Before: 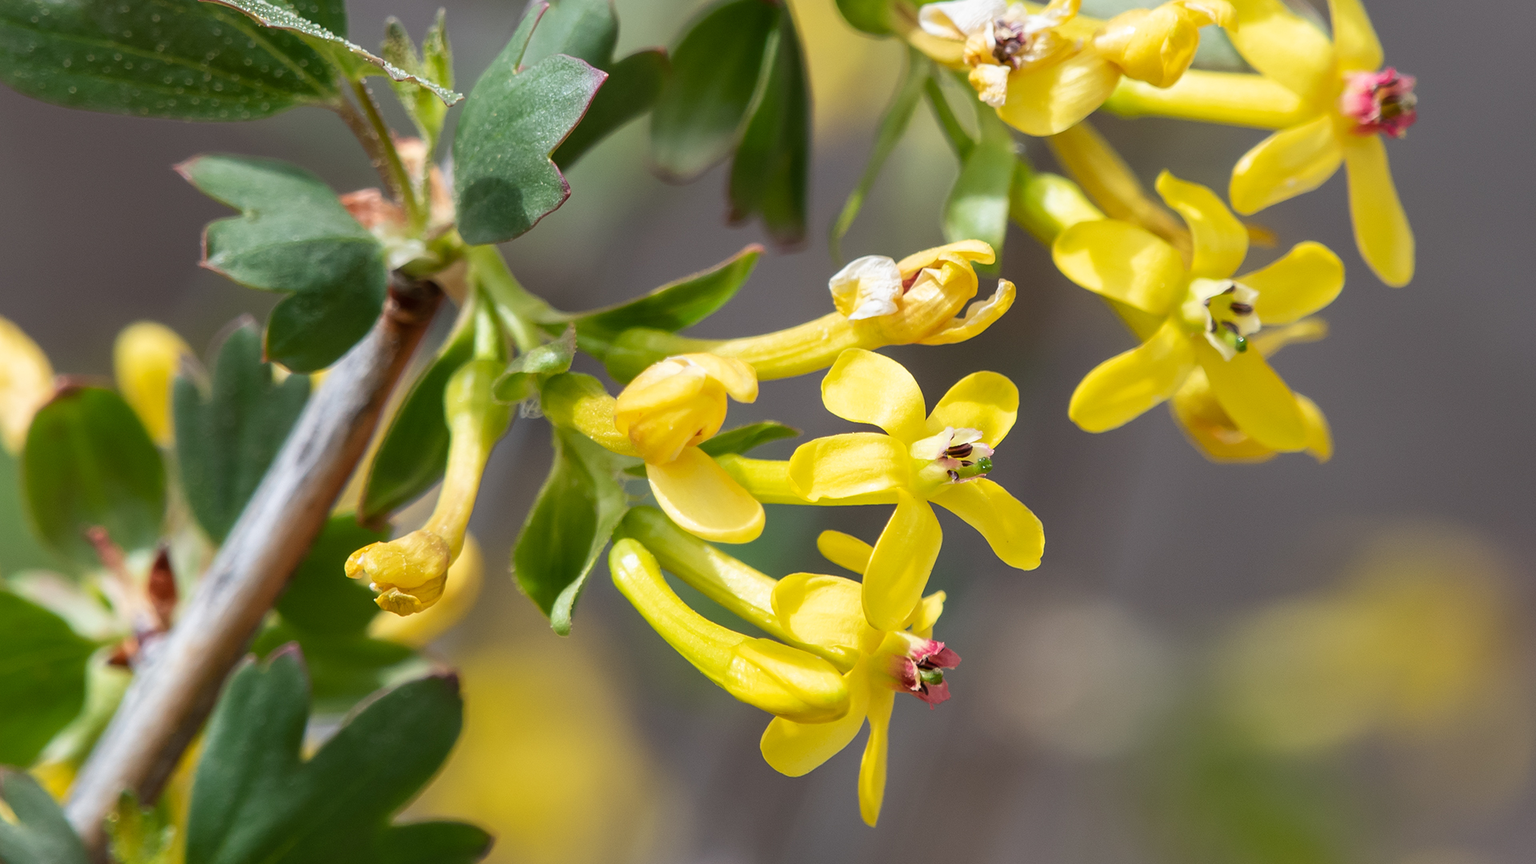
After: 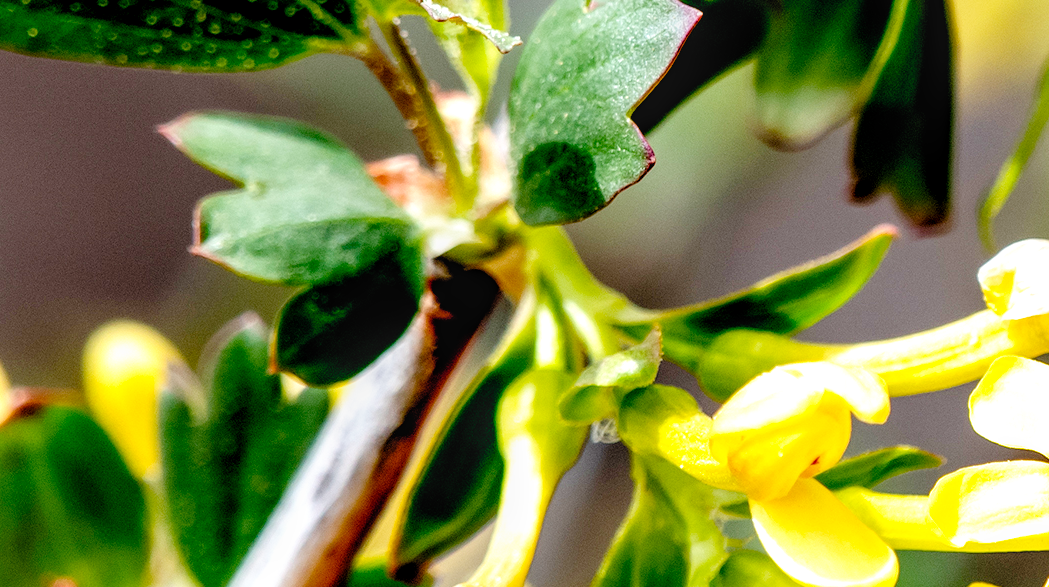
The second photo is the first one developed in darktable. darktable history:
exposure: exposure 0.645 EV, compensate exposure bias true, compensate highlight preservation false
filmic rgb: middle gray luminance 13.33%, black relative exposure -1.88 EV, white relative exposure 3.07 EV, target black luminance 0%, hardness 1.81, latitude 59.3%, contrast 1.72, highlights saturation mix 4.93%, shadows ↔ highlights balance -37.18%, preserve chrominance no, color science v5 (2021)
local contrast: on, module defaults
crop and rotate: left 3.062%, top 7.541%, right 42.268%, bottom 38.101%
